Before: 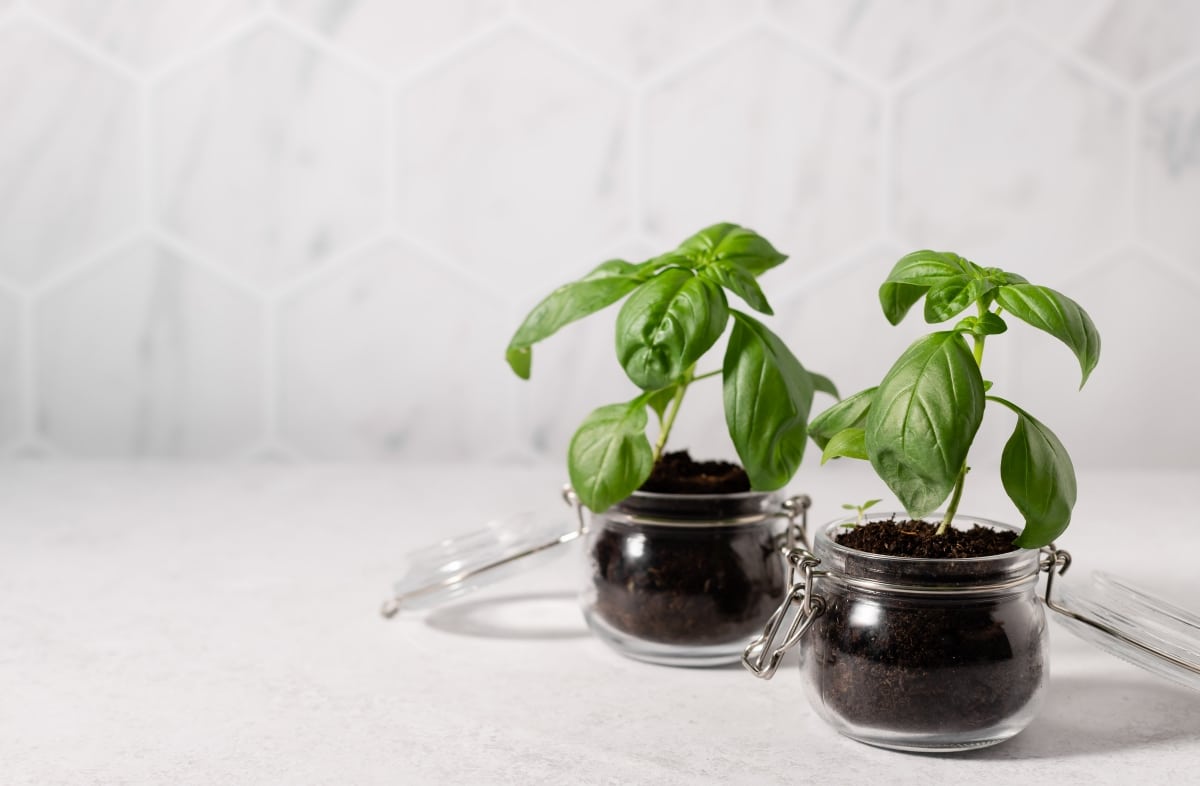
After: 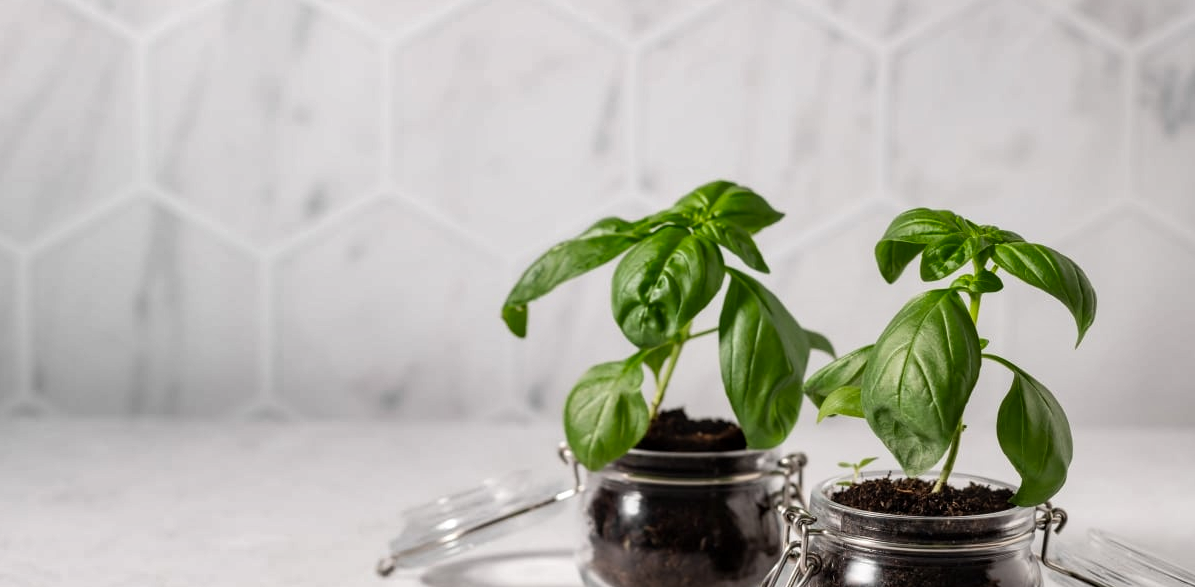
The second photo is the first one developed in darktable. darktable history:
local contrast: on, module defaults
shadows and highlights: soften with gaussian
crop: left 0.387%, top 5.469%, bottom 19.809%
